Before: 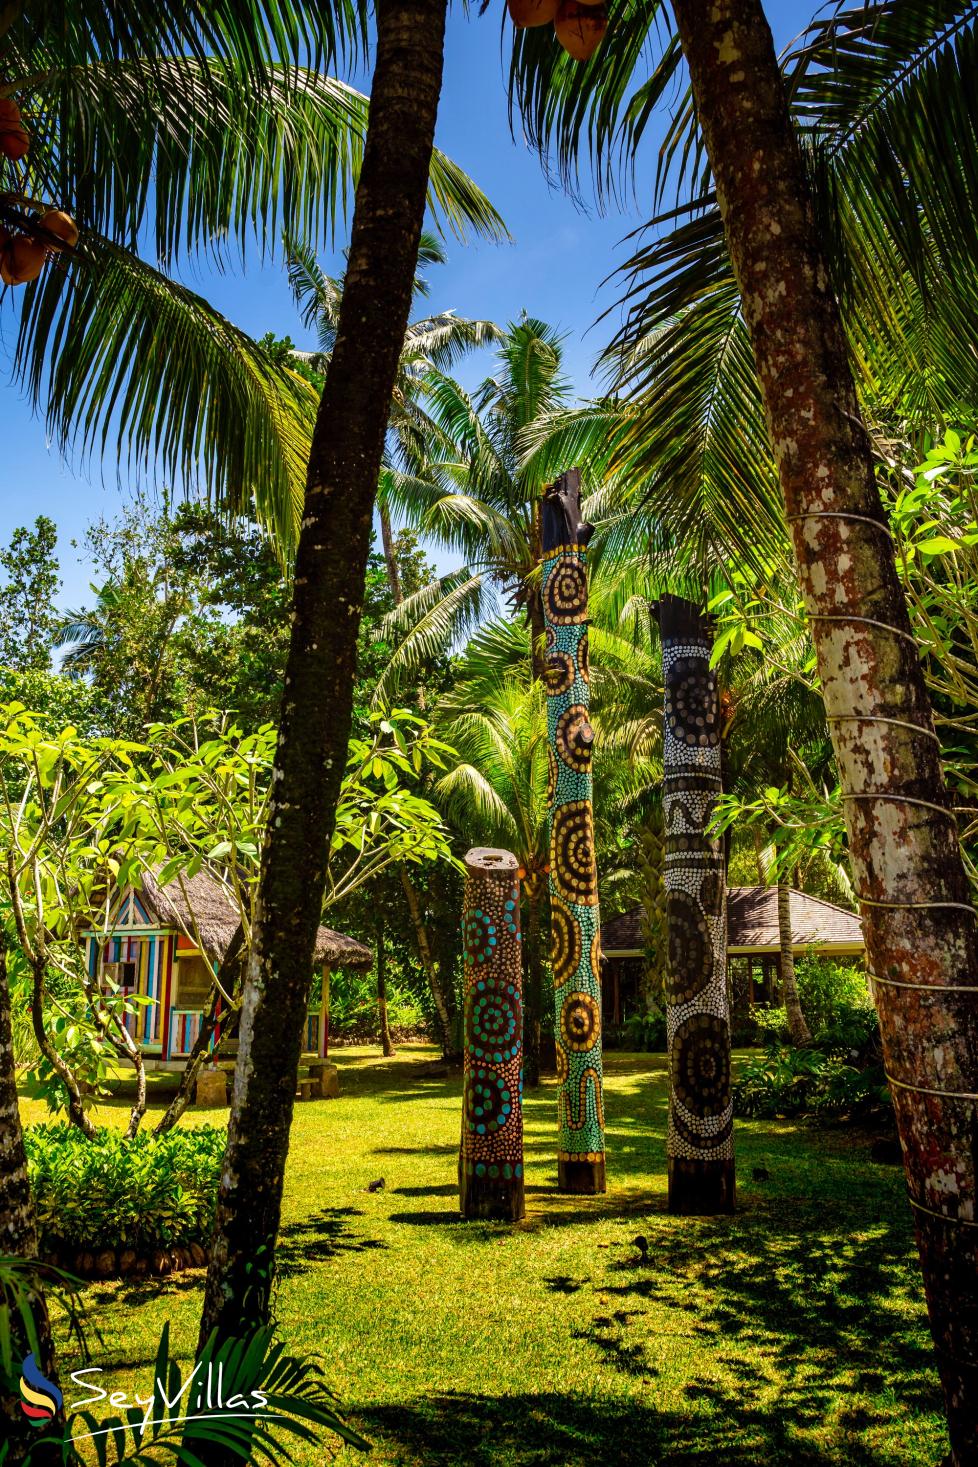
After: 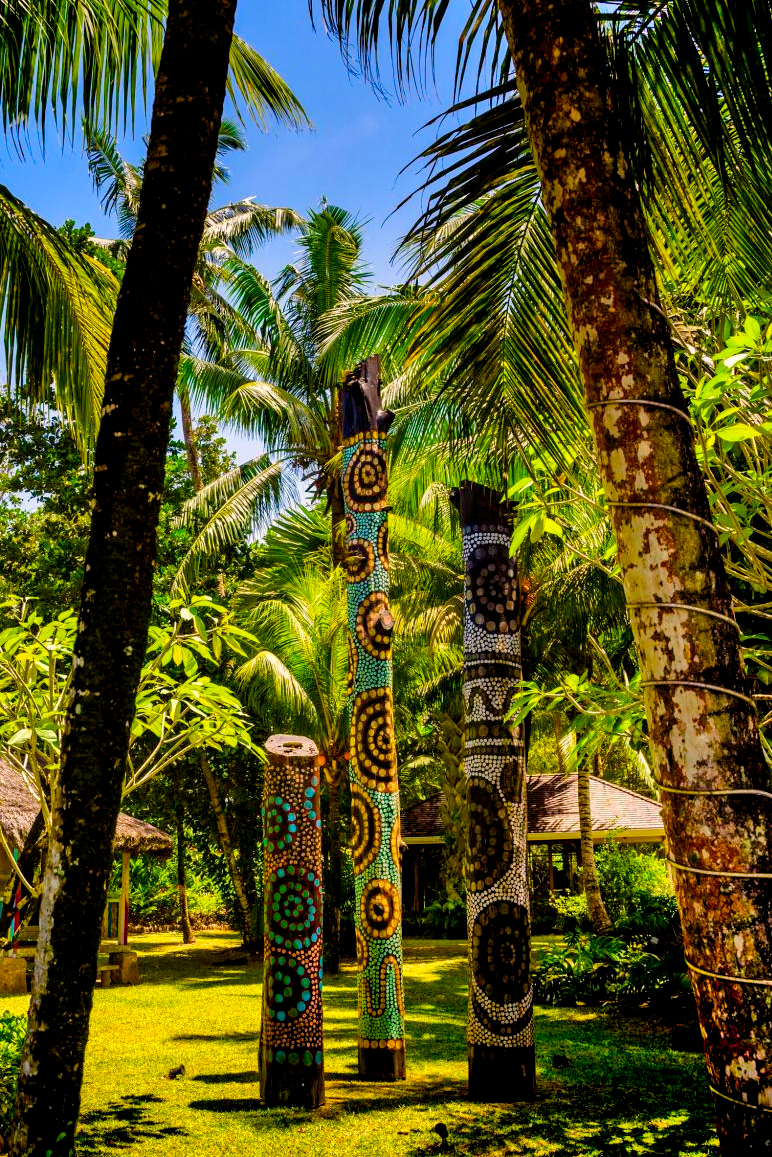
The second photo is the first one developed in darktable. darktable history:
crop and rotate: left 20.646%, top 7.727%, right 0.382%, bottom 13.349%
color balance rgb: highlights gain › chroma 0.135%, highlights gain › hue 329.73°, global offset › luminance -0.484%, linear chroma grading › global chroma 19.458%, perceptual saturation grading › global saturation 20%, perceptual saturation grading › highlights -25.532%, perceptual saturation grading › shadows 25.799%, perceptual brilliance grading › global brilliance 2.844%, perceptual brilliance grading › highlights -2.438%, perceptual brilliance grading › shadows 3.835%
shadows and highlights: highlights color adjustment 39.61%, low approximation 0.01, soften with gaussian
color correction: highlights a* 5.78, highlights b* 4.86
